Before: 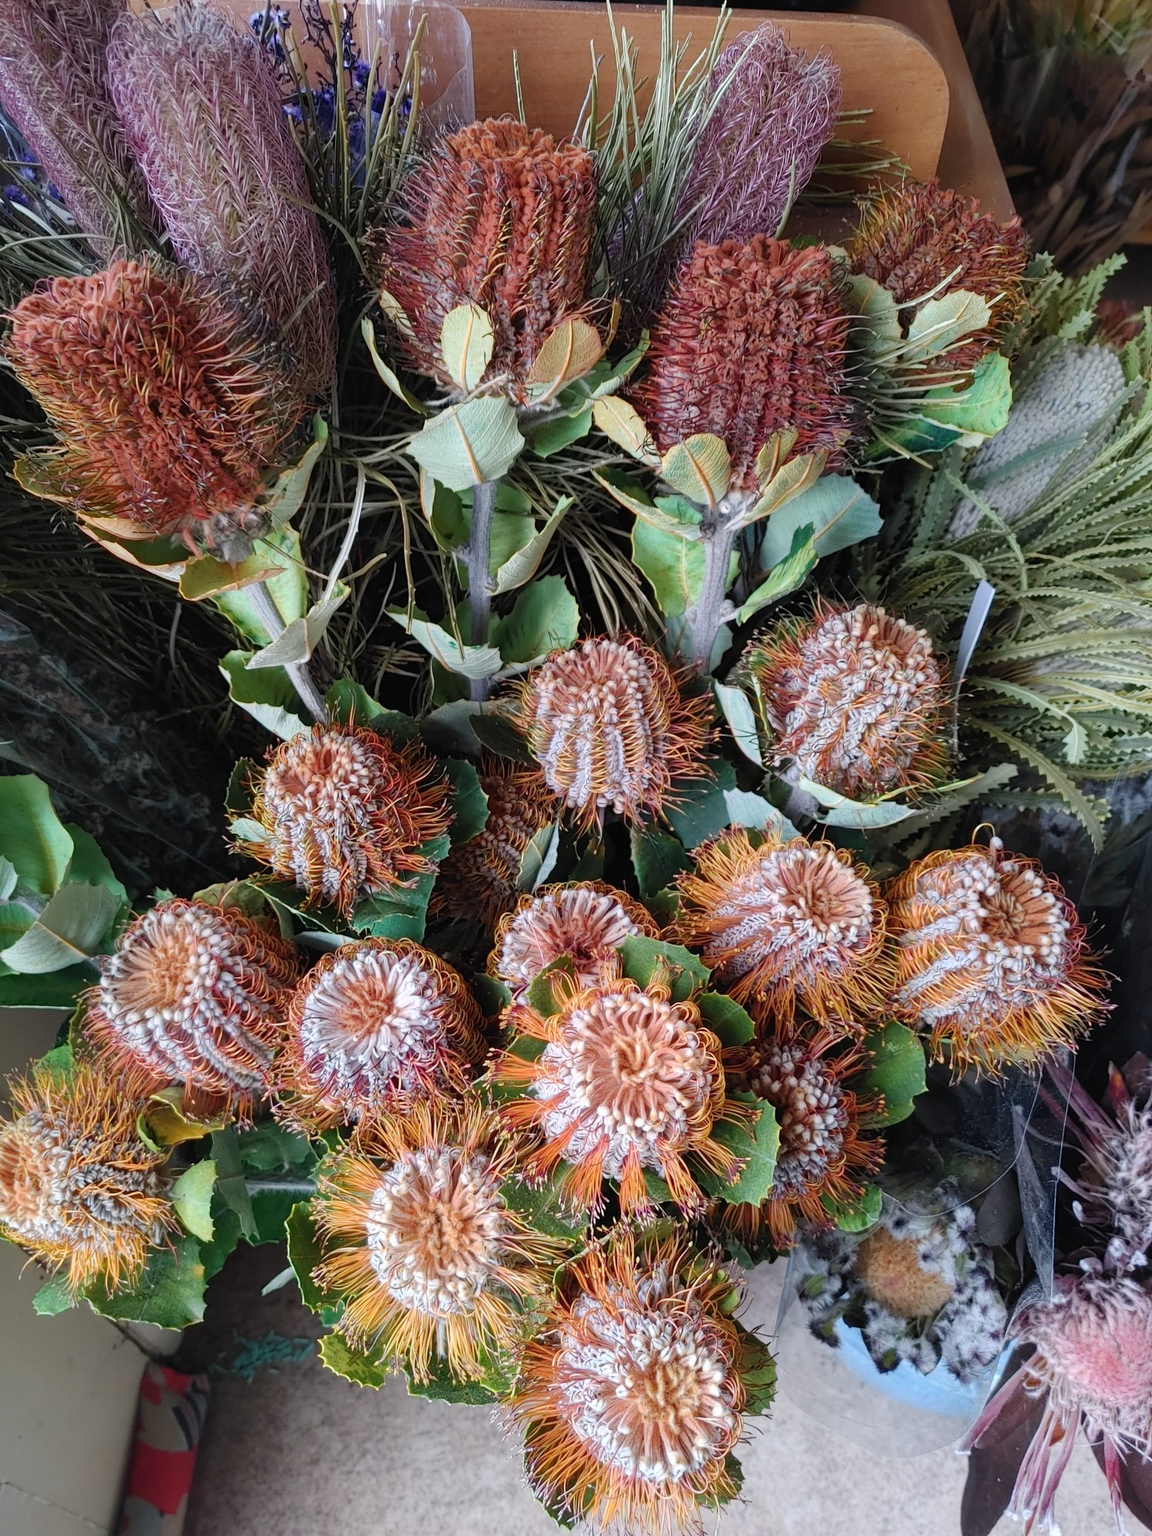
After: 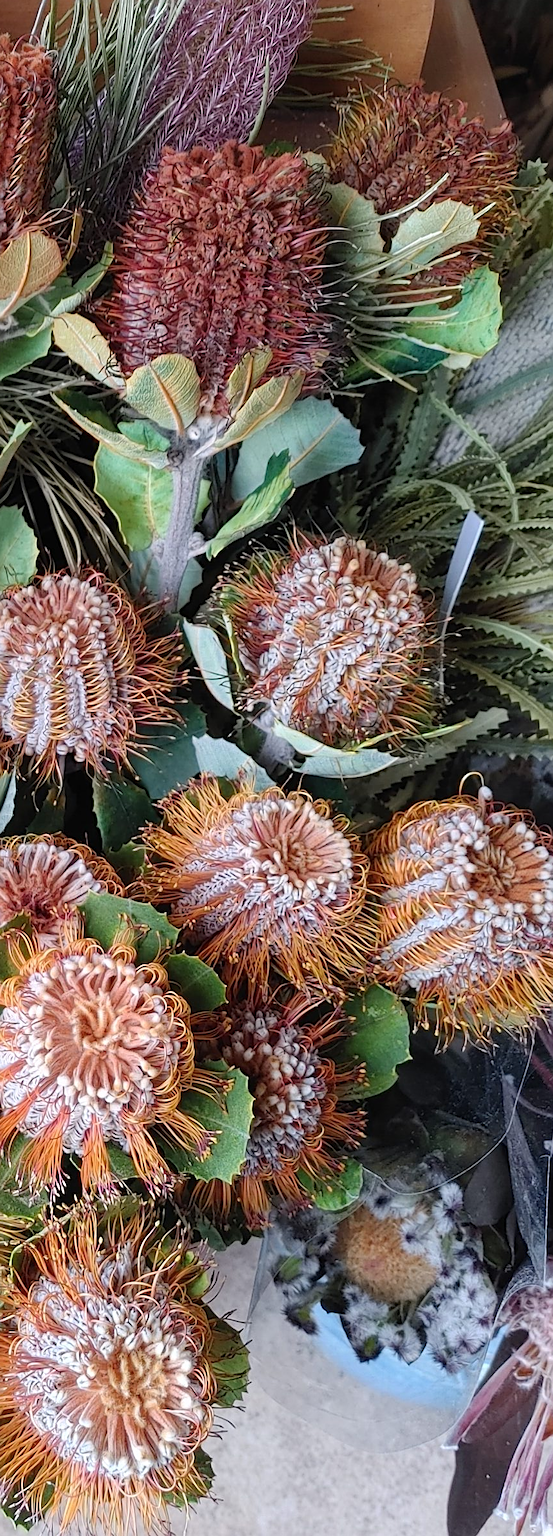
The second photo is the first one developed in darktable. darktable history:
crop: left 47.288%, top 6.769%, right 7.89%
sharpen: on, module defaults
